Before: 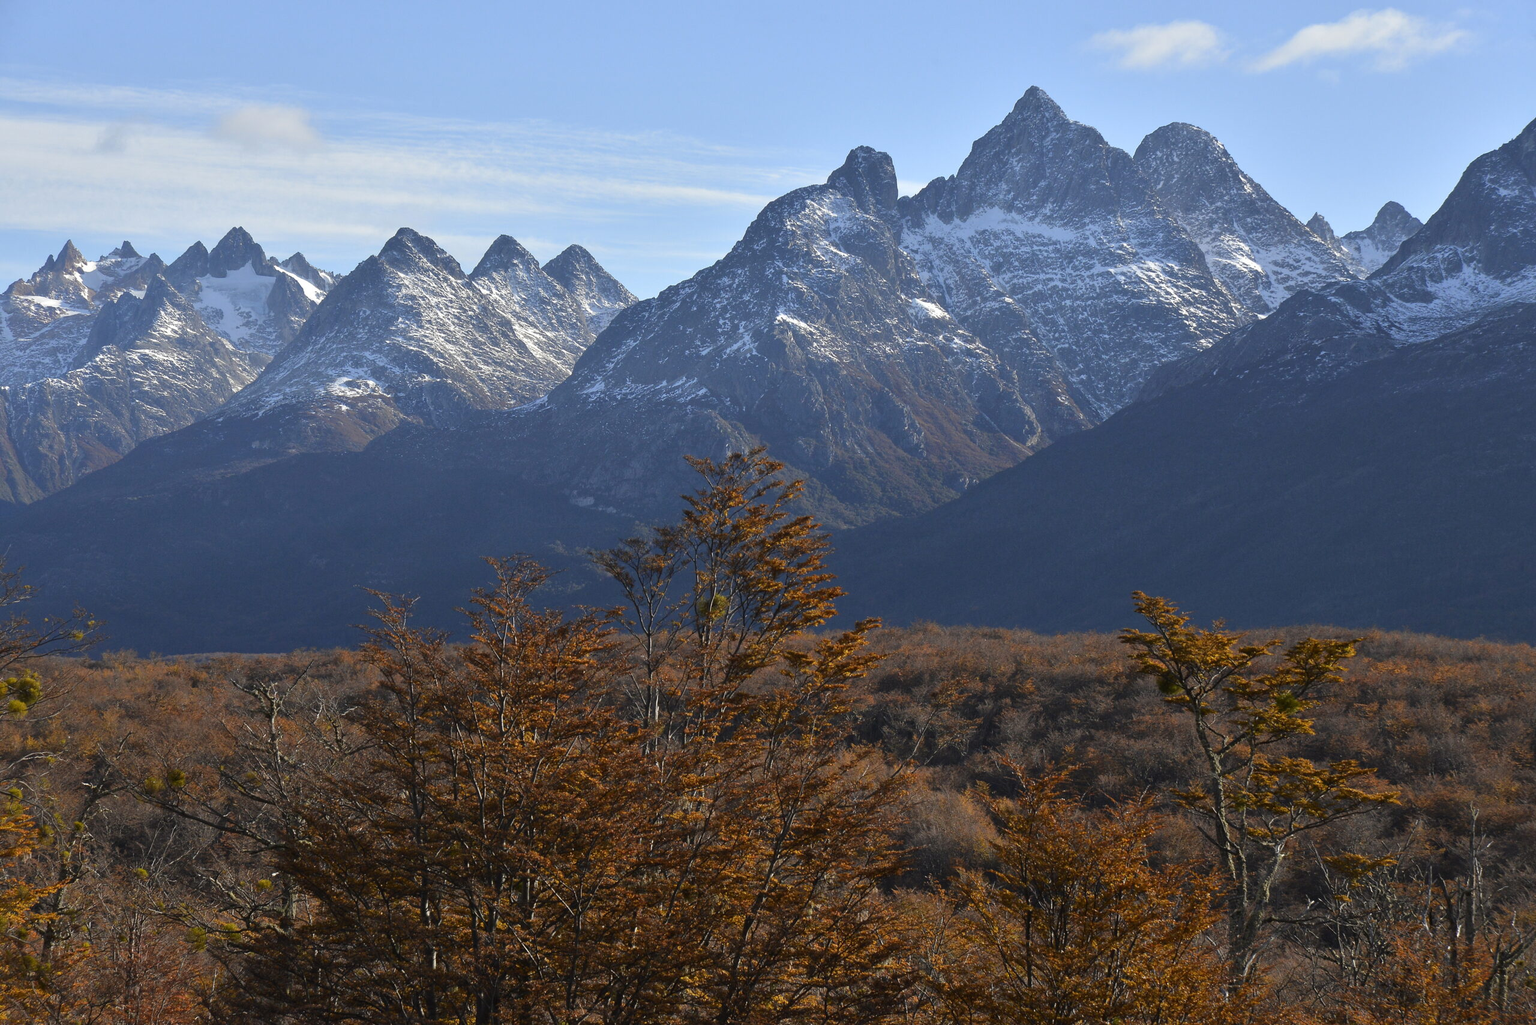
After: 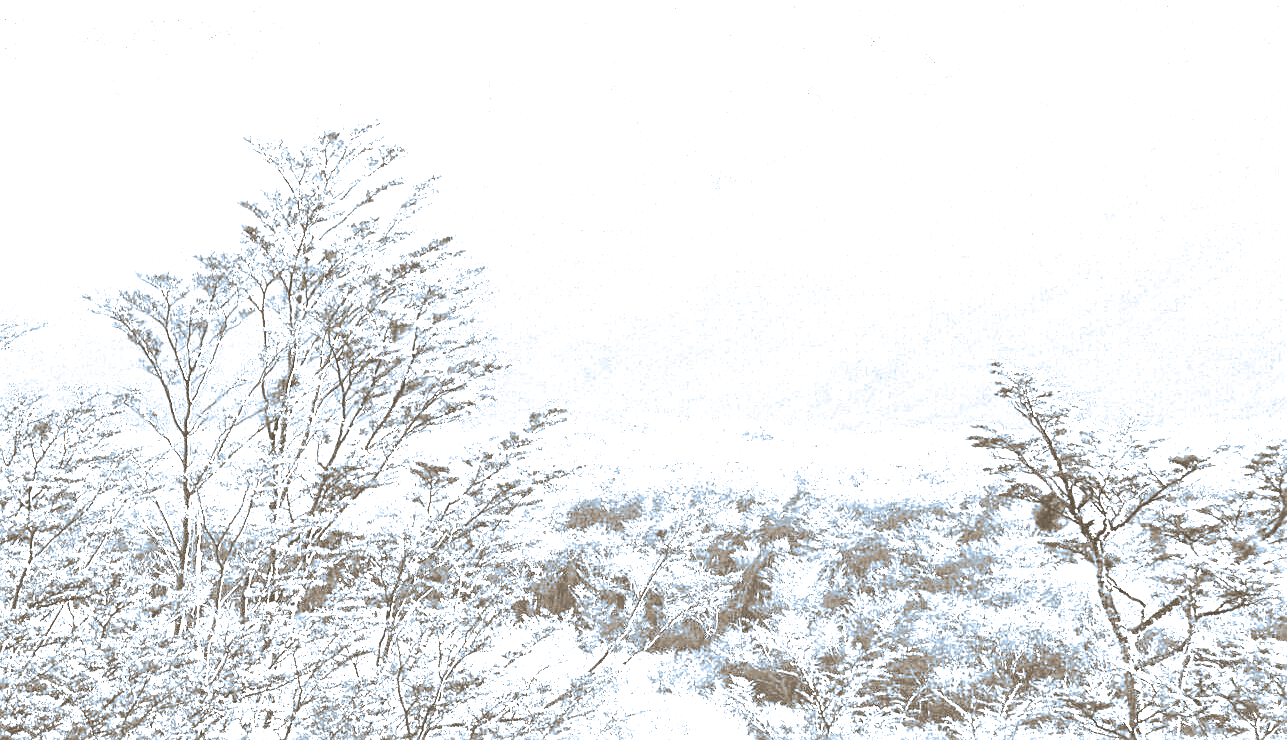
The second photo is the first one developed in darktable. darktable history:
base curve: curves: ch0 [(0, 0) (0.028, 0.03) (0.121, 0.232) (0.46, 0.748) (0.859, 0.968) (1, 1)]
exposure: black level correction 0, exposure 0.877 EV, compensate exposure bias true, compensate highlight preservation false
sharpen: on, module defaults
crop: left 35.03%, top 36.625%, right 14.663%, bottom 20.057%
contrast brightness saturation: contrast 0.2, brightness 0.16, saturation 0.22
color contrast: green-magenta contrast 0.81
split-toning: shadows › hue 351.18°, shadows › saturation 0.86, highlights › hue 218.82°, highlights › saturation 0.73, balance -19.167
colorize: hue 34.49°, saturation 35.33%, source mix 100%, version 1
